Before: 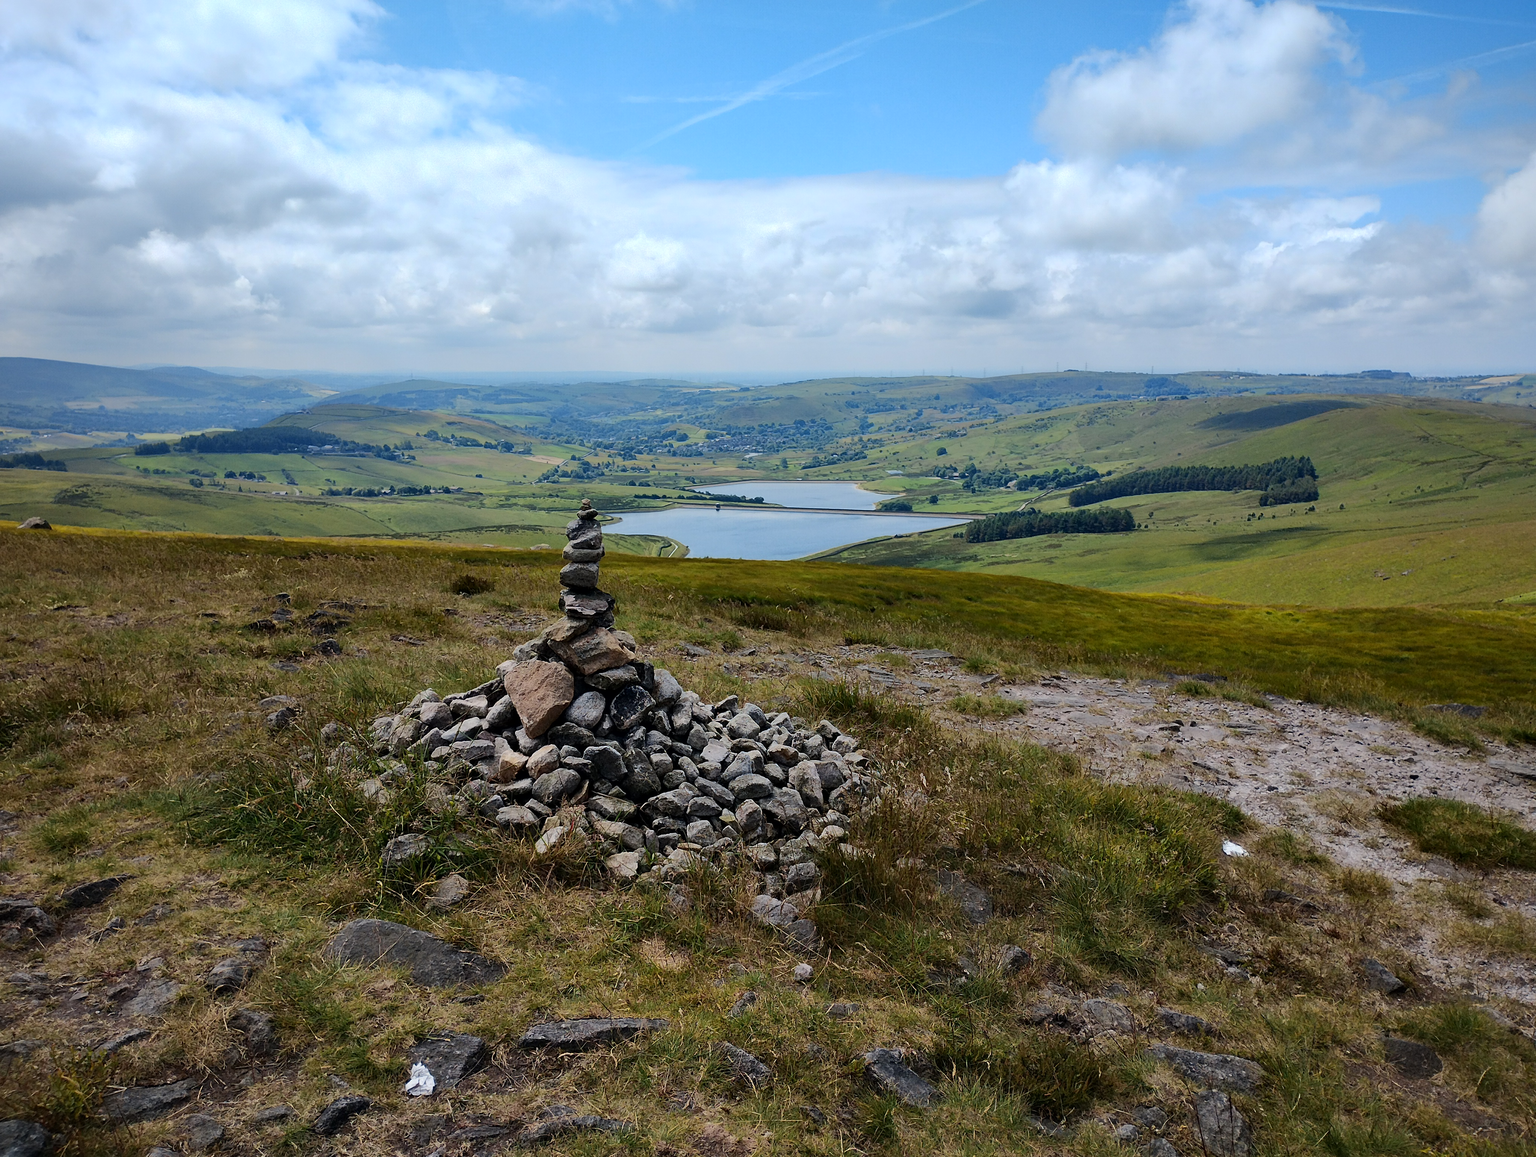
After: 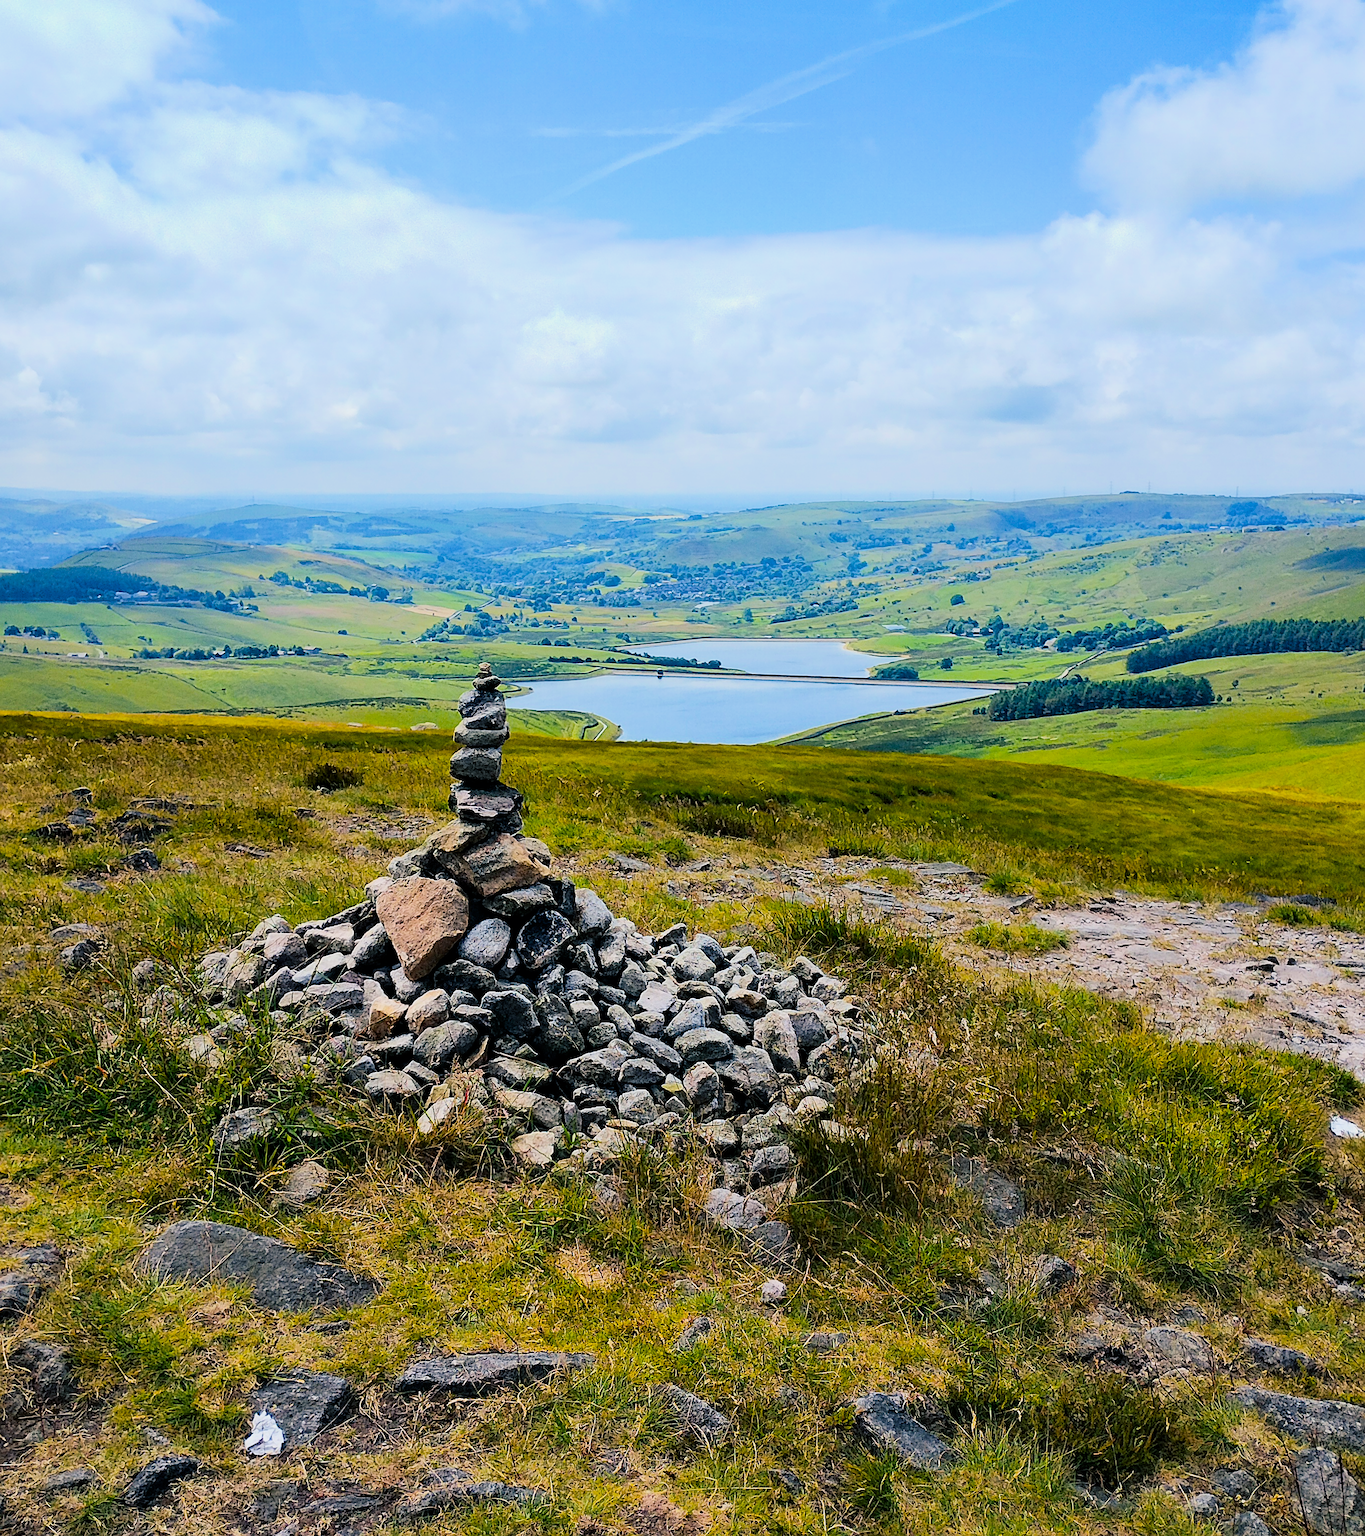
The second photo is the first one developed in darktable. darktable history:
crop and rotate: left 14.433%, right 18.635%
filmic rgb: black relative exposure -8 EV, white relative exposure 4 EV, hardness 4.19, iterations of high-quality reconstruction 10
sharpen: on, module defaults
color calibration: illuminant same as pipeline (D50), adaptation none (bypass), x 0.331, y 0.334, temperature 5009.15 K
tone curve: curves: ch0 [(0, 0) (0.087, 0.054) (0.281, 0.245) (0.532, 0.514) (0.835, 0.818) (0.994, 0.955)]; ch1 [(0, 0) (0.27, 0.195) (0.406, 0.435) (0.452, 0.474) (0.495, 0.5) (0.514, 0.508) (0.537, 0.556) (0.654, 0.689) (1, 1)]; ch2 [(0, 0) (0.269, 0.299) (0.459, 0.441) (0.498, 0.499) (0.523, 0.52) (0.551, 0.549) (0.633, 0.625) (0.659, 0.681) (0.718, 0.764) (1, 1)]
exposure: black level correction 0, exposure 1.106 EV, compensate highlight preservation false
color balance rgb: shadows lift › chroma 5.18%, shadows lift › hue 238.48°, linear chroma grading › shadows -7.068%, linear chroma grading › highlights -6.83%, linear chroma grading › global chroma -10.263%, linear chroma grading › mid-tones -8.003%, perceptual saturation grading › global saturation 64.863%, perceptual saturation grading › highlights 48.994%, perceptual saturation grading › shadows 29.462%
